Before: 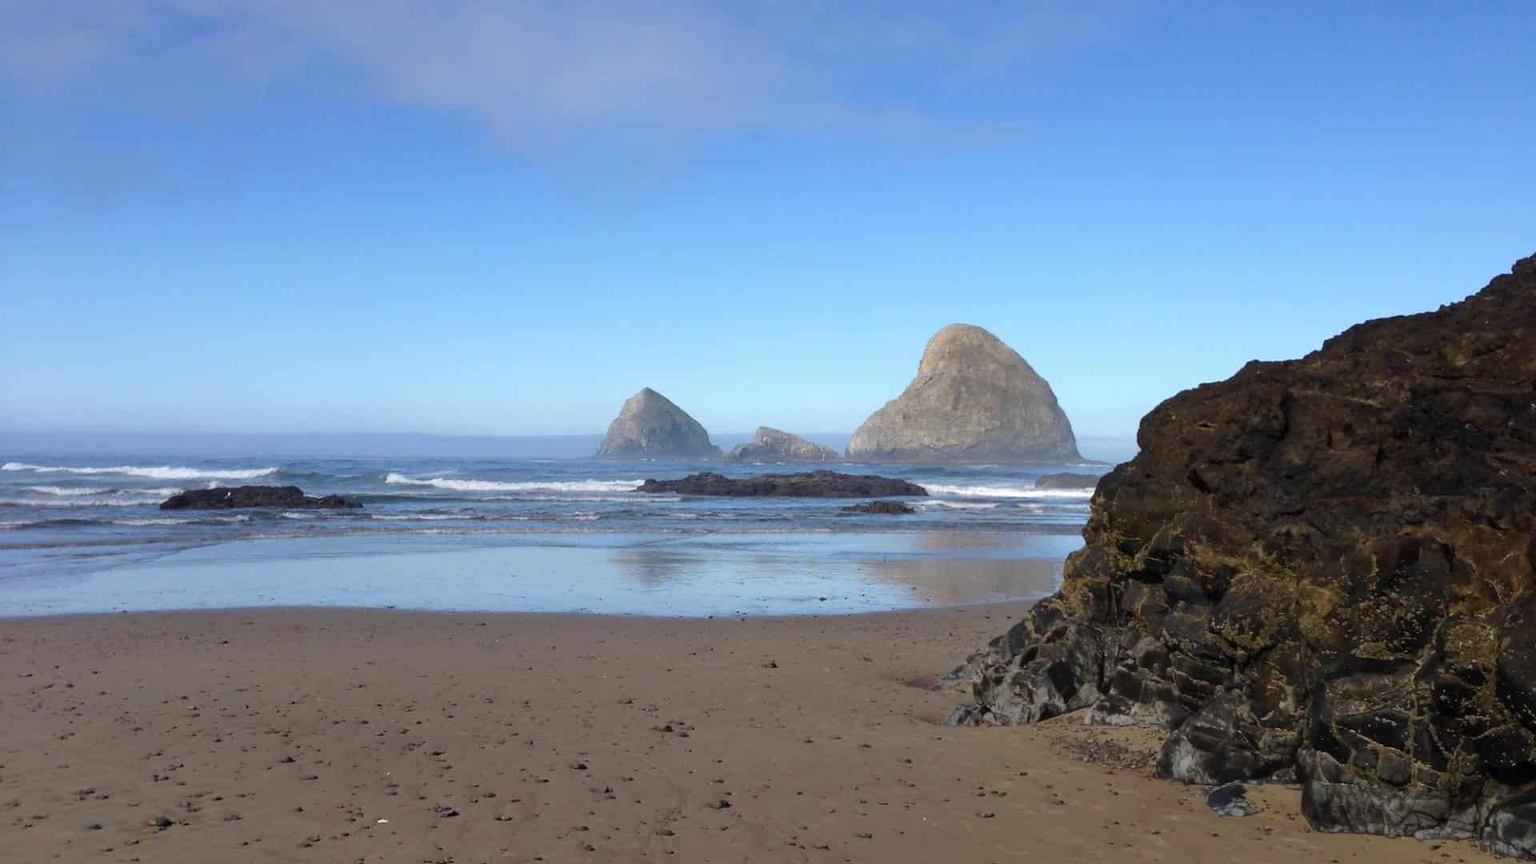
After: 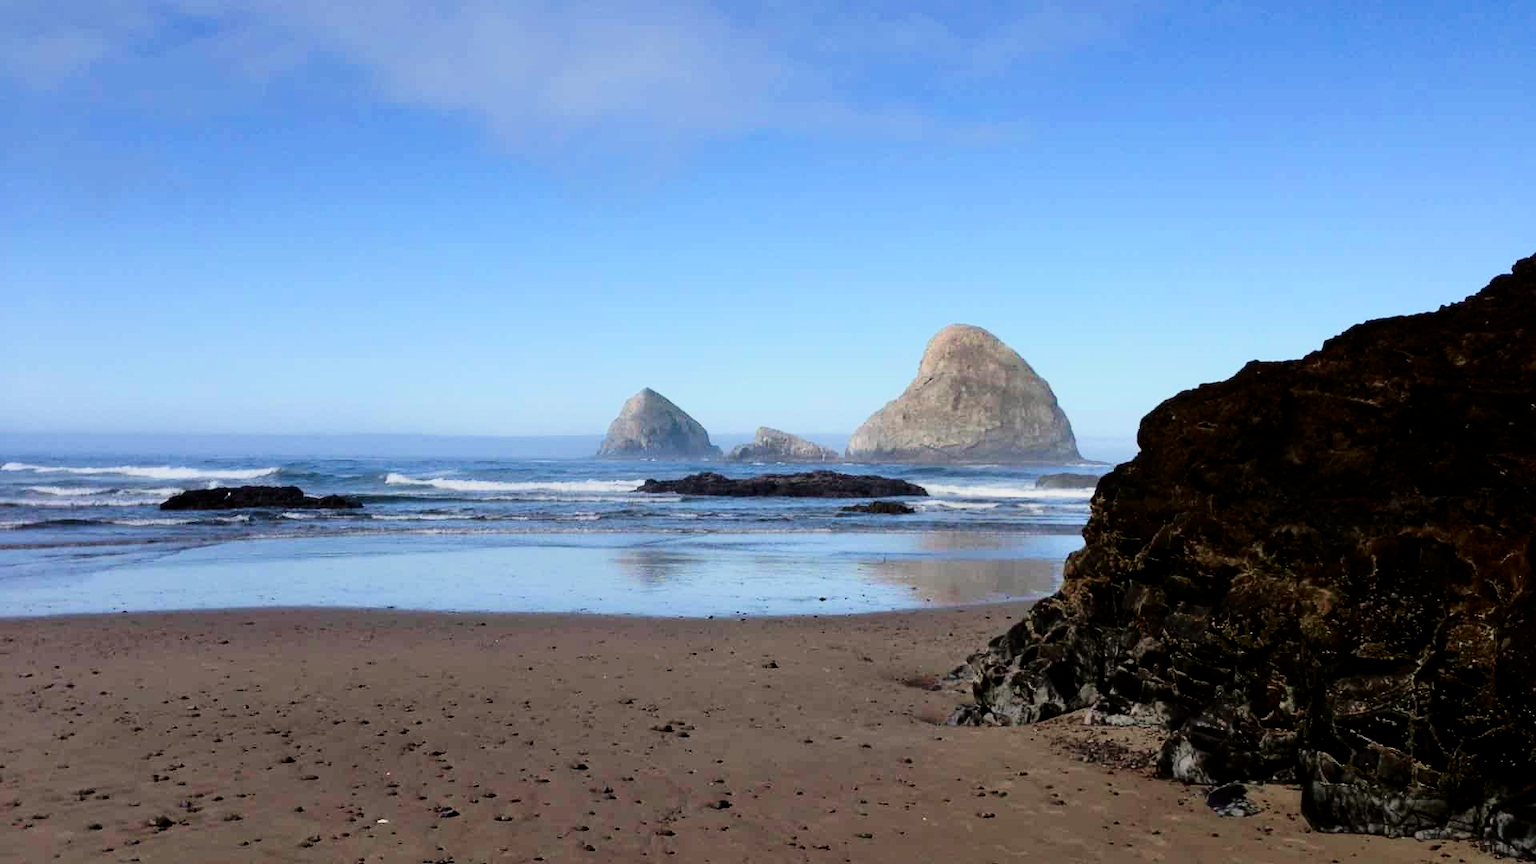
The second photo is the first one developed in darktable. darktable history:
filmic rgb: black relative exposure -5 EV, hardness 2.88, contrast 1.3
tone curve: curves: ch0 [(0, 0) (0.059, 0.027) (0.178, 0.105) (0.292, 0.233) (0.485, 0.472) (0.837, 0.887) (1, 0.983)]; ch1 [(0, 0) (0.23, 0.166) (0.34, 0.298) (0.371, 0.334) (0.435, 0.413) (0.477, 0.469) (0.499, 0.498) (0.534, 0.551) (0.56, 0.585) (0.754, 0.801) (1, 1)]; ch2 [(0, 0) (0.431, 0.414) (0.498, 0.503) (0.524, 0.531) (0.568, 0.567) (0.6, 0.597) (0.65, 0.651) (0.752, 0.764) (1, 1)], color space Lab, independent channels, preserve colors none
